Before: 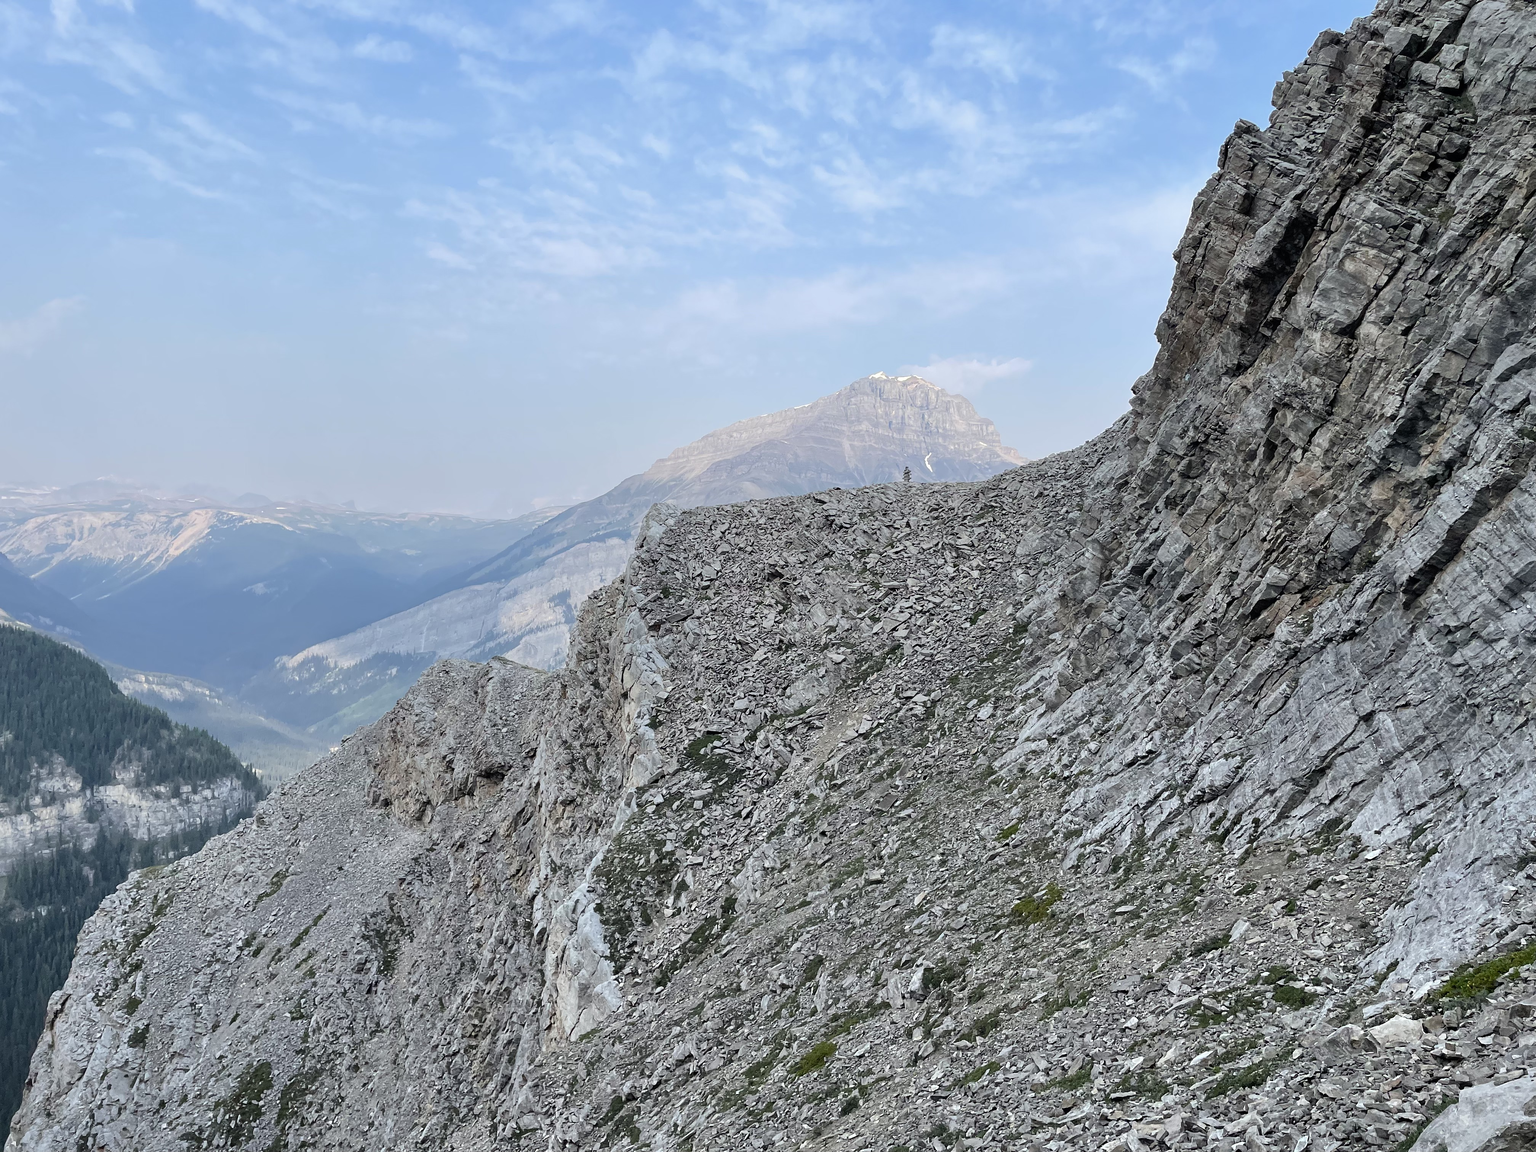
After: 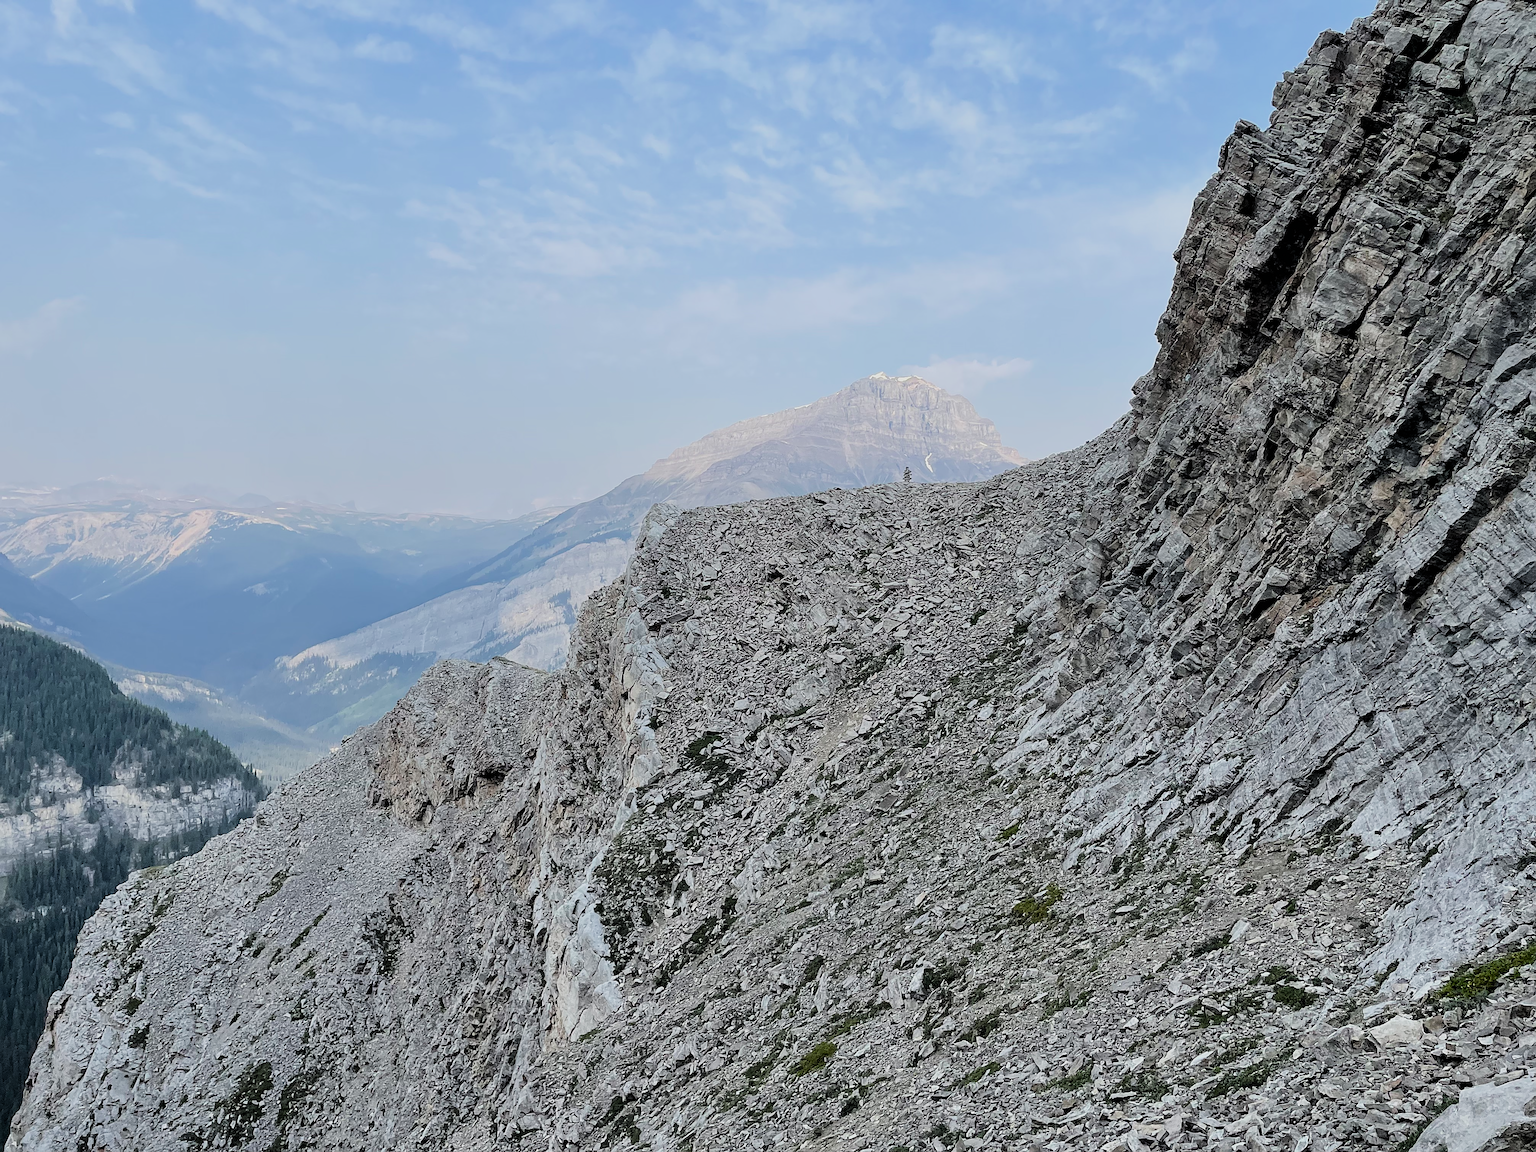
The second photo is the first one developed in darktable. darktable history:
sharpen: on, module defaults
filmic rgb: black relative exposure -5 EV, hardness 2.88, contrast 1.2
